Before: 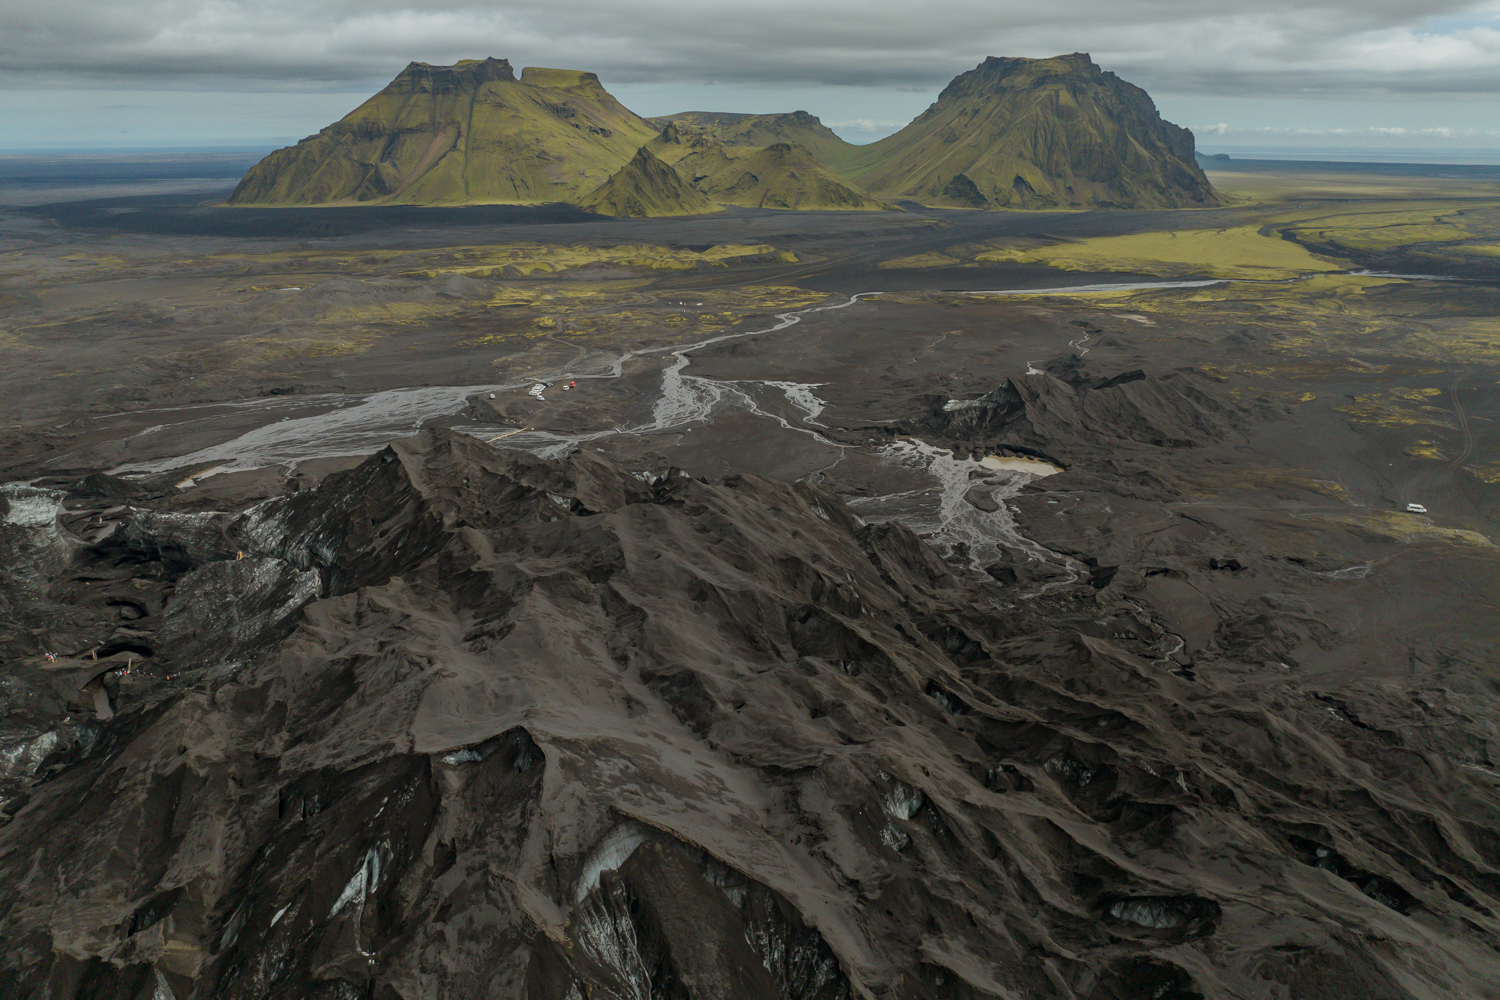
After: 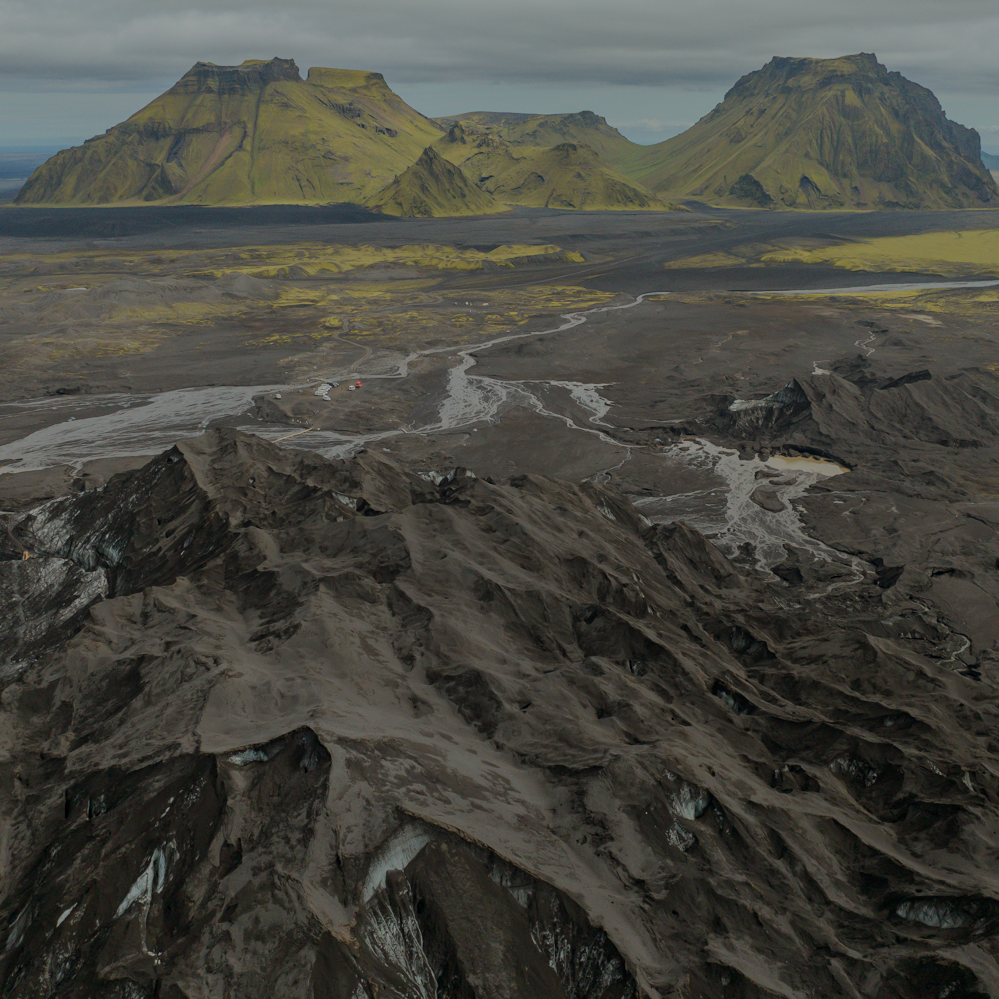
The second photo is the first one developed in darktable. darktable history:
crop and rotate: left 14.3%, right 19.04%
tone equalizer: -8 EV -0.039 EV, -7 EV 0.037 EV, -6 EV -0.009 EV, -5 EV 0.007 EV, -4 EV -0.05 EV, -3 EV -0.231 EV, -2 EV -0.671 EV, -1 EV -0.963 EV, +0 EV -0.991 EV, edges refinement/feathering 500, mask exposure compensation -1.57 EV, preserve details no
